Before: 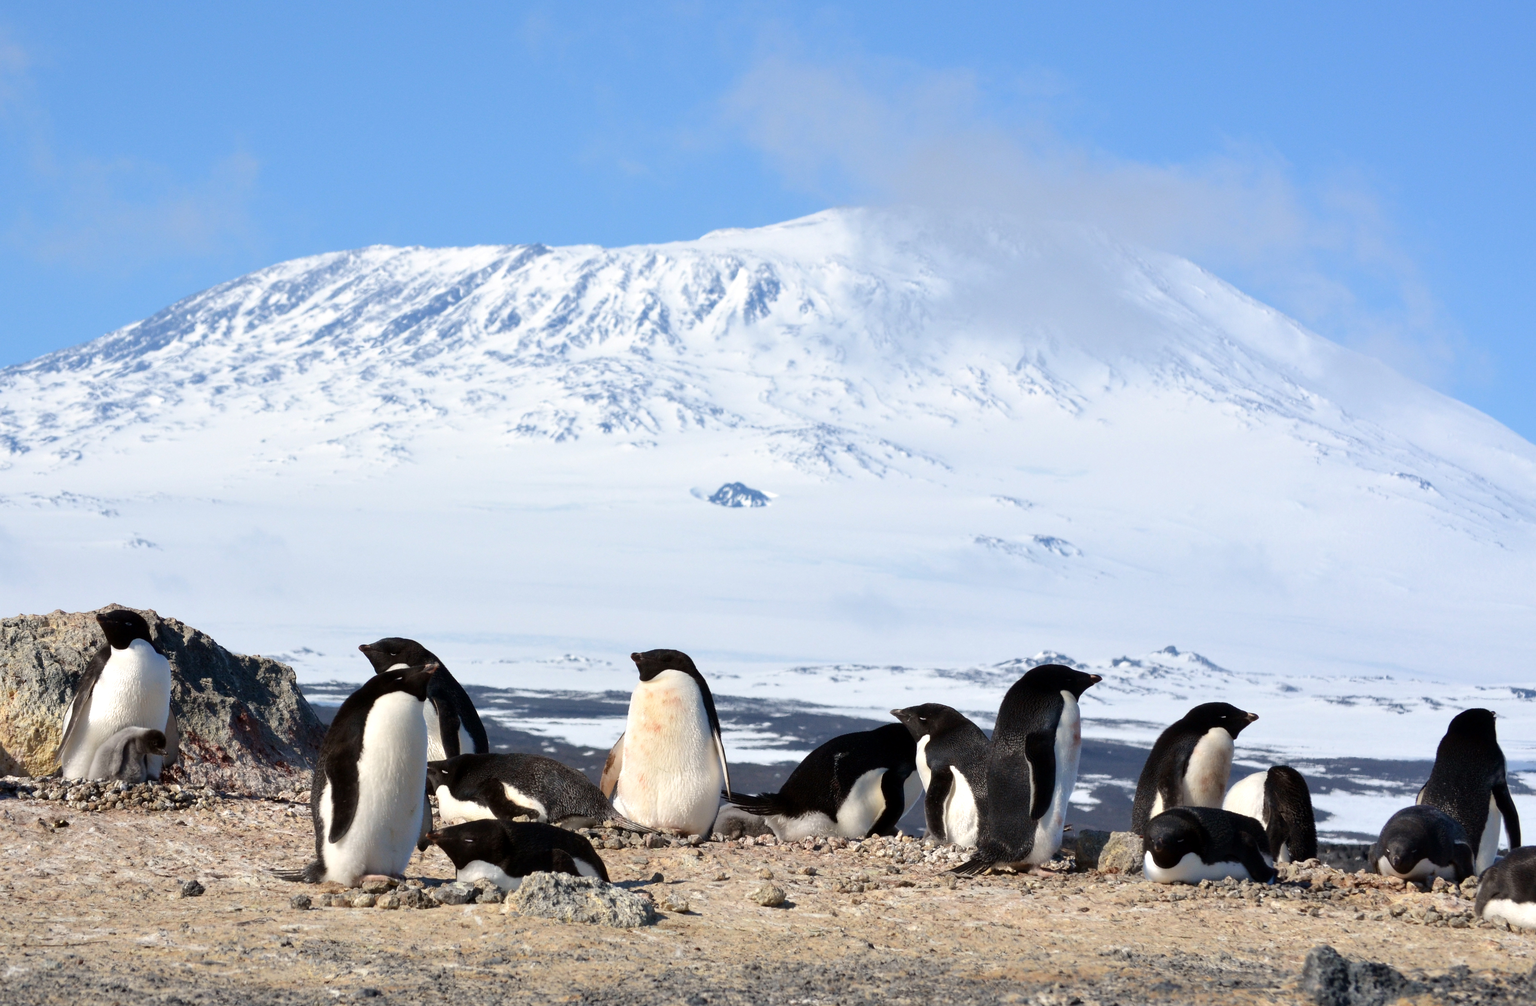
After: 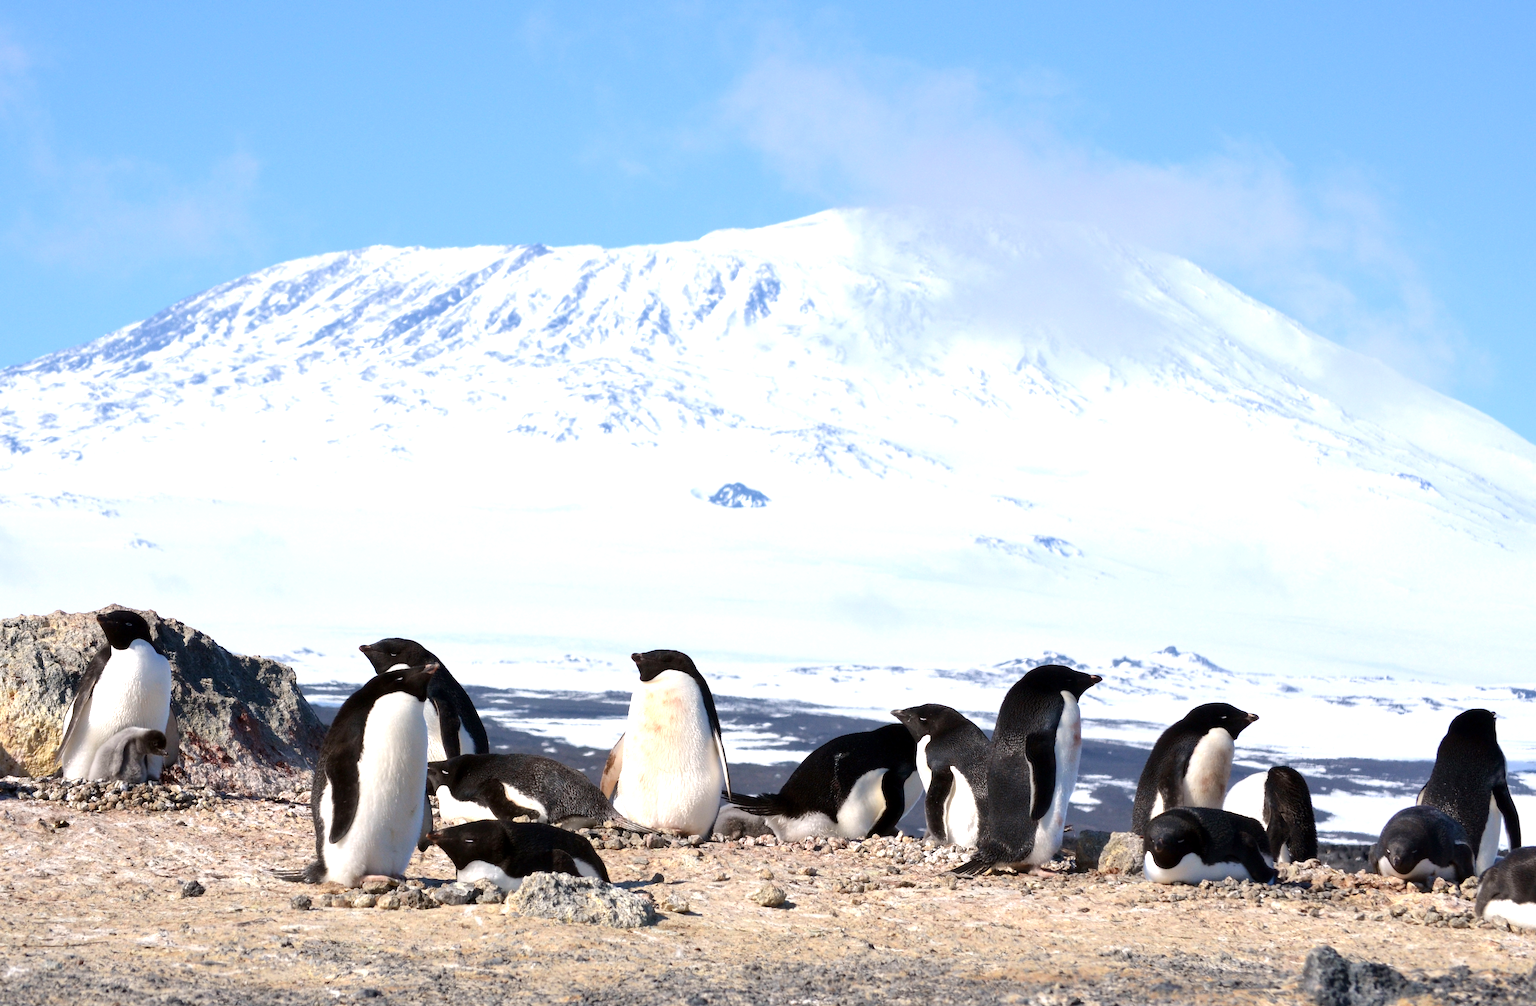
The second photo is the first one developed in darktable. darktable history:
exposure: exposure 0.496 EV, compensate highlight preservation false
white balance: red 1.009, blue 1.027
